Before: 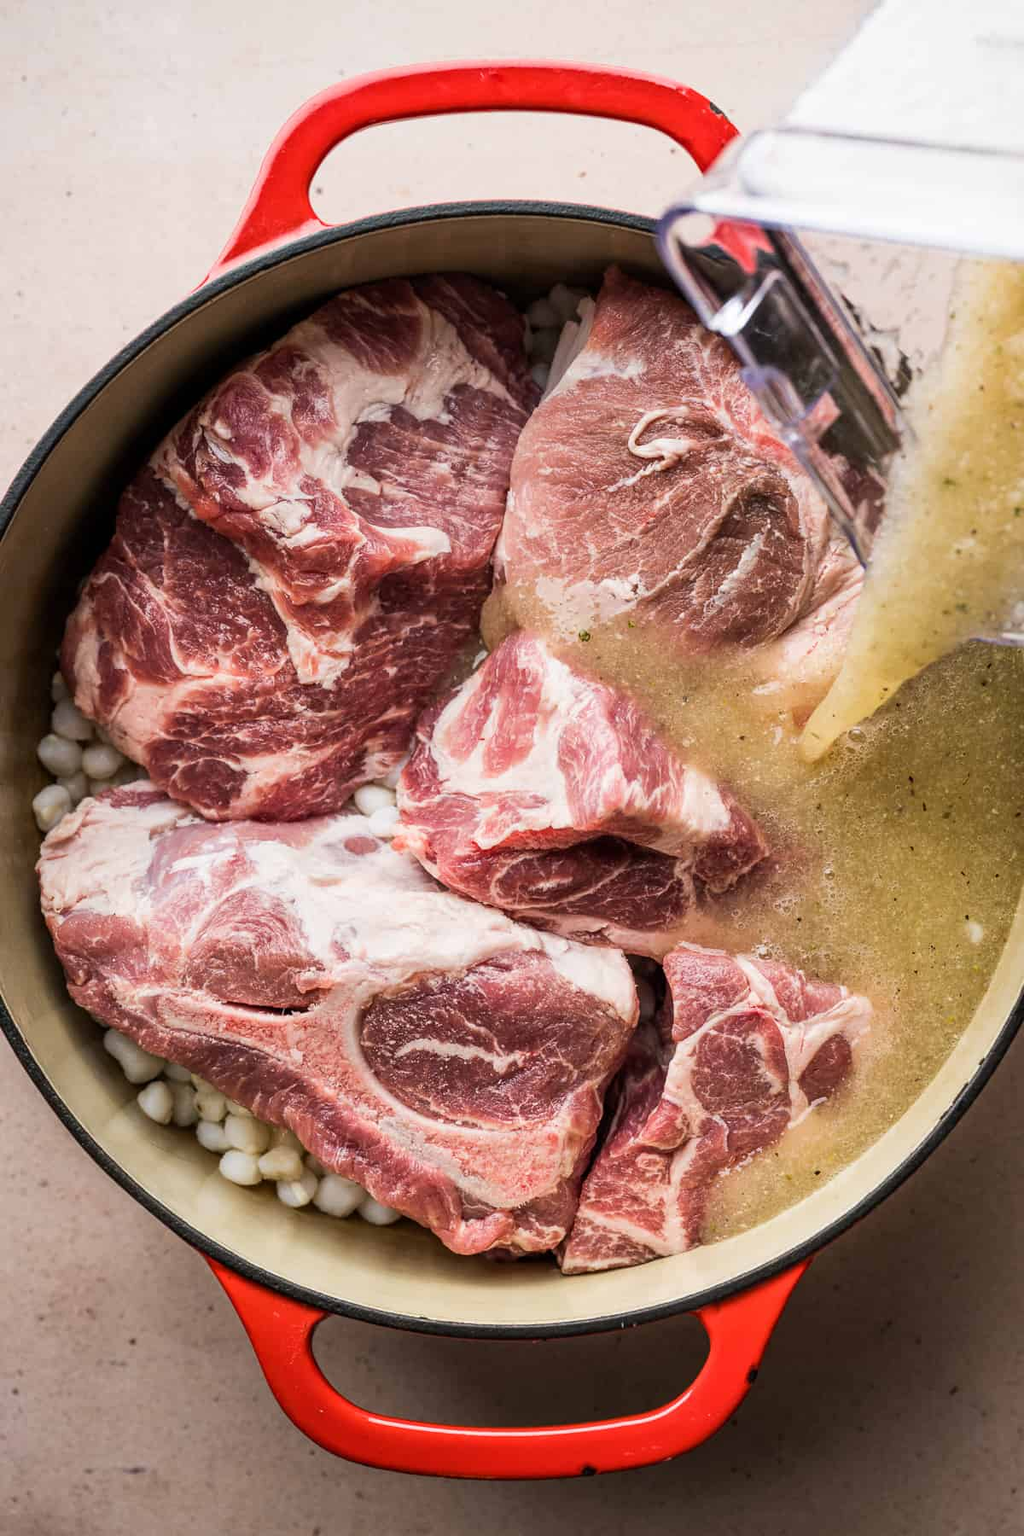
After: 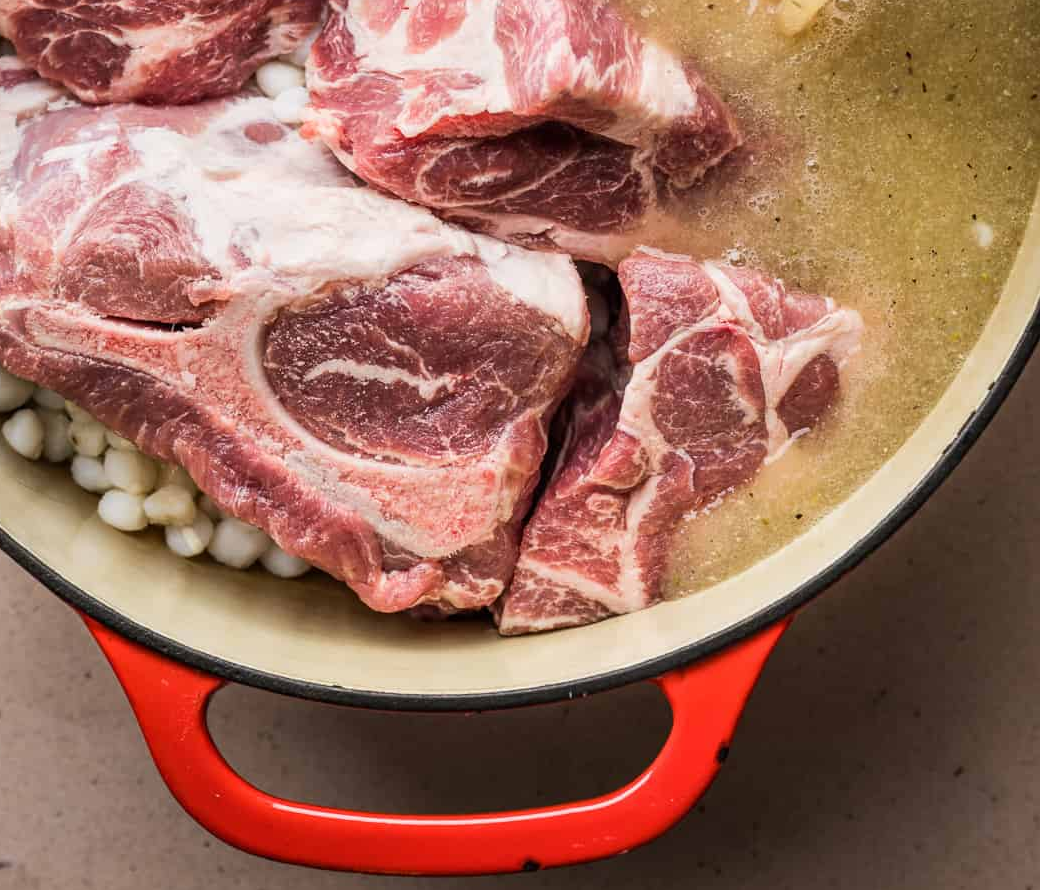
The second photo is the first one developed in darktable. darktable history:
crop and rotate: left 13.255%, top 47.668%, bottom 2.869%
